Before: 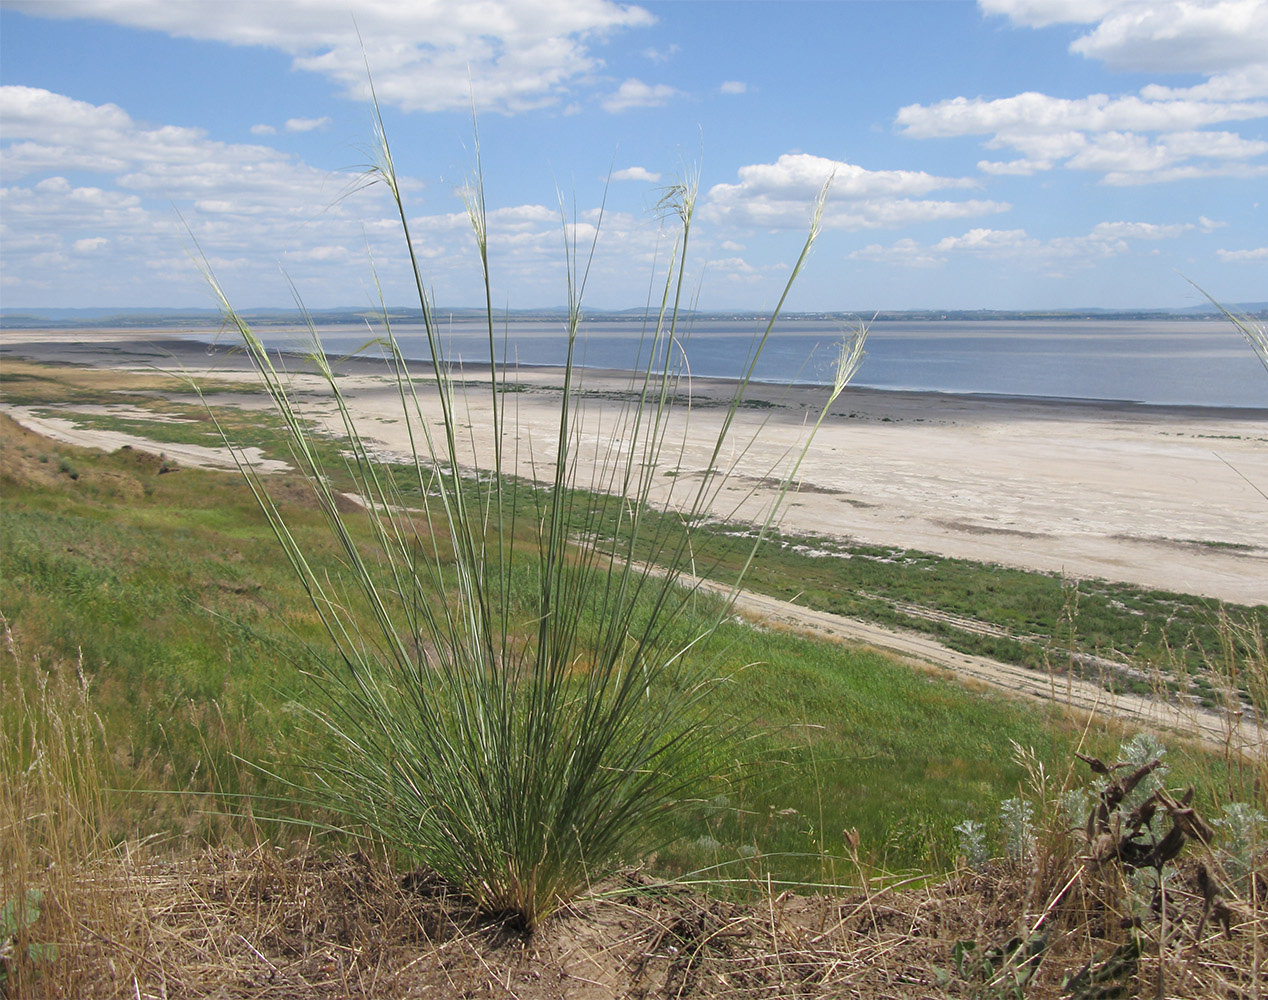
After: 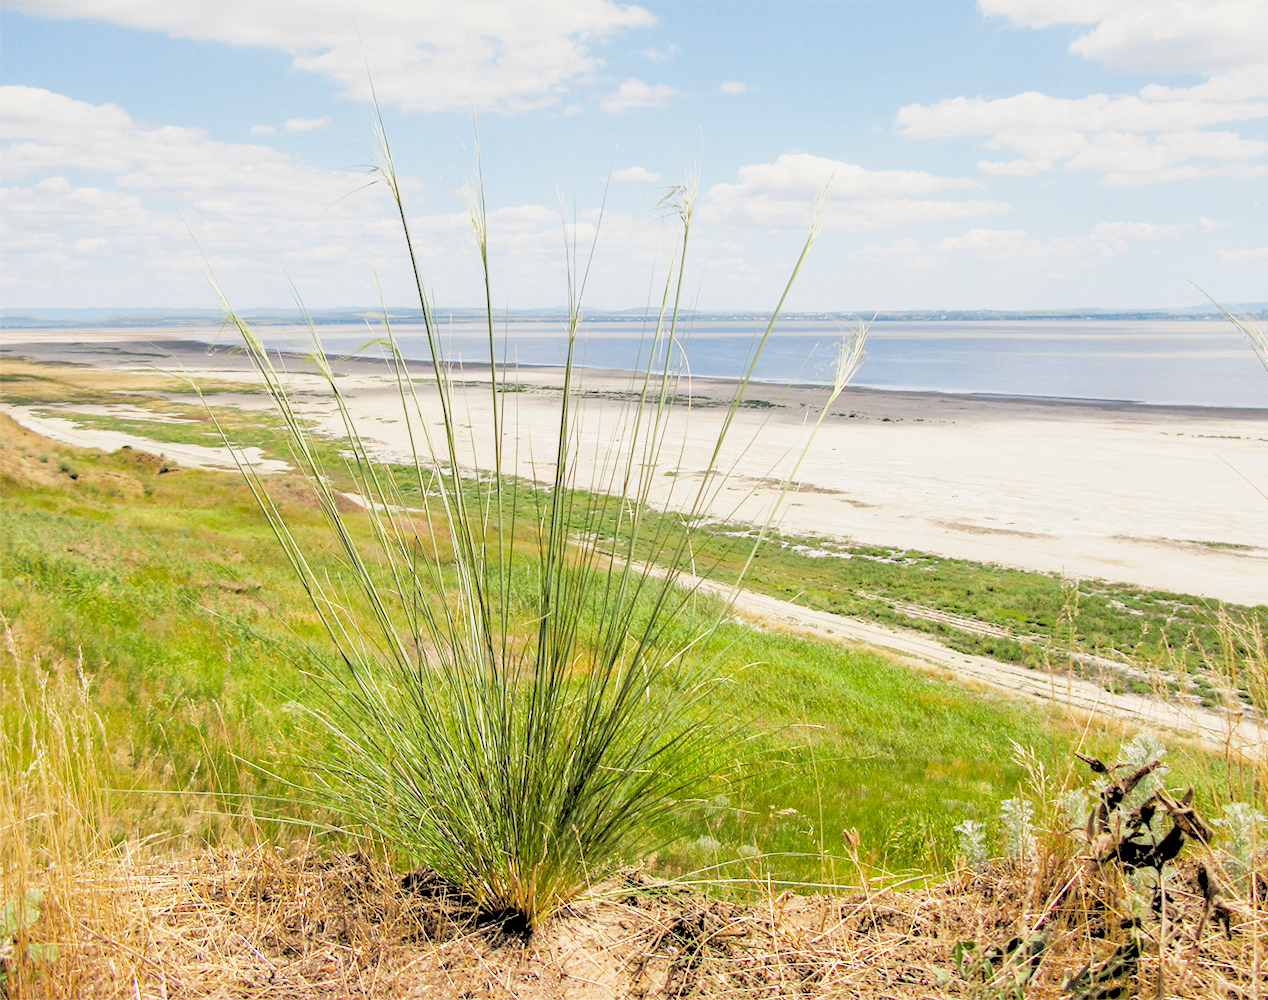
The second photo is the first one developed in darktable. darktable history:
local contrast: shadows 94%
rgb levels: levels [[0.027, 0.429, 0.996], [0, 0.5, 1], [0, 0.5, 1]]
color calibration: x 0.329, y 0.345, temperature 5633 K
color balance rgb: perceptual saturation grading › global saturation 20%, perceptual saturation grading › highlights -50%, perceptual saturation grading › shadows 30%, perceptual brilliance grading › global brilliance 10%, perceptual brilliance grading › shadows 15%
base curve: curves: ch0 [(0, 0) (0.088, 0.125) (0.176, 0.251) (0.354, 0.501) (0.613, 0.749) (1, 0.877)], preserve colors none
graduated density: on, module defaults
